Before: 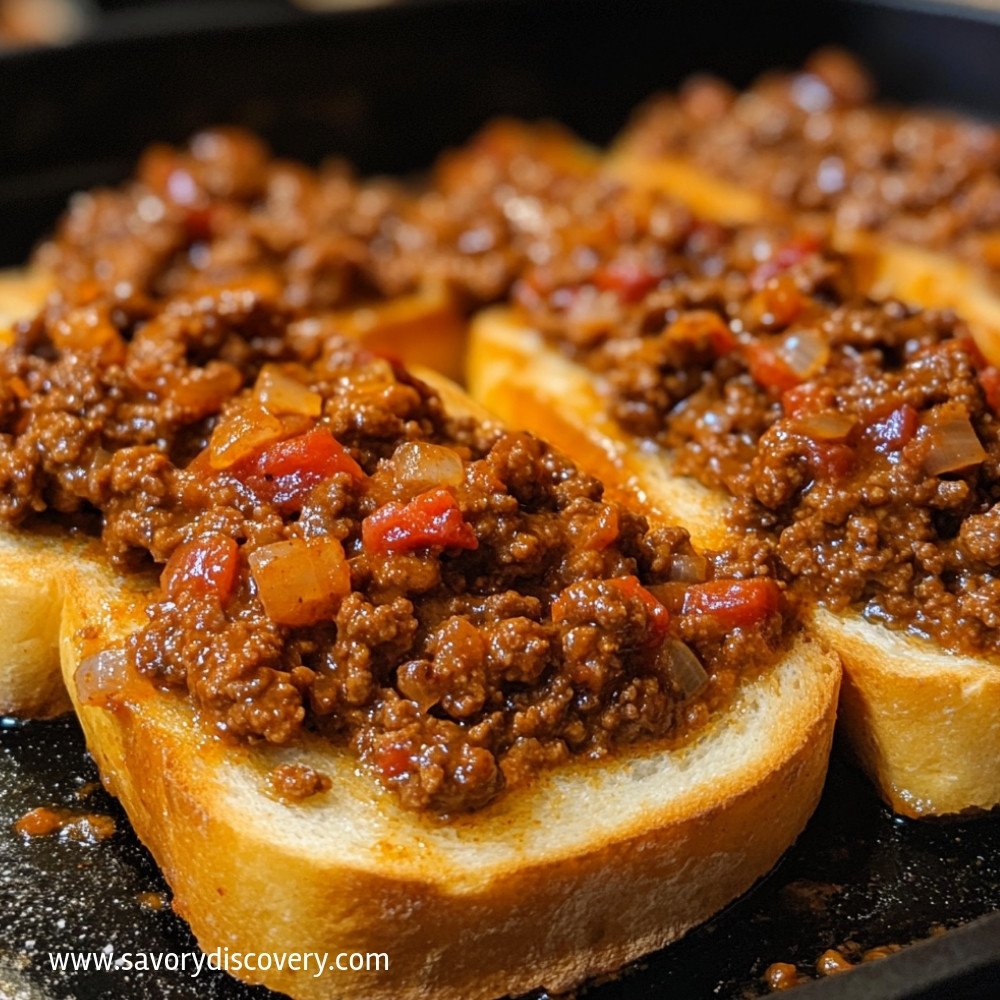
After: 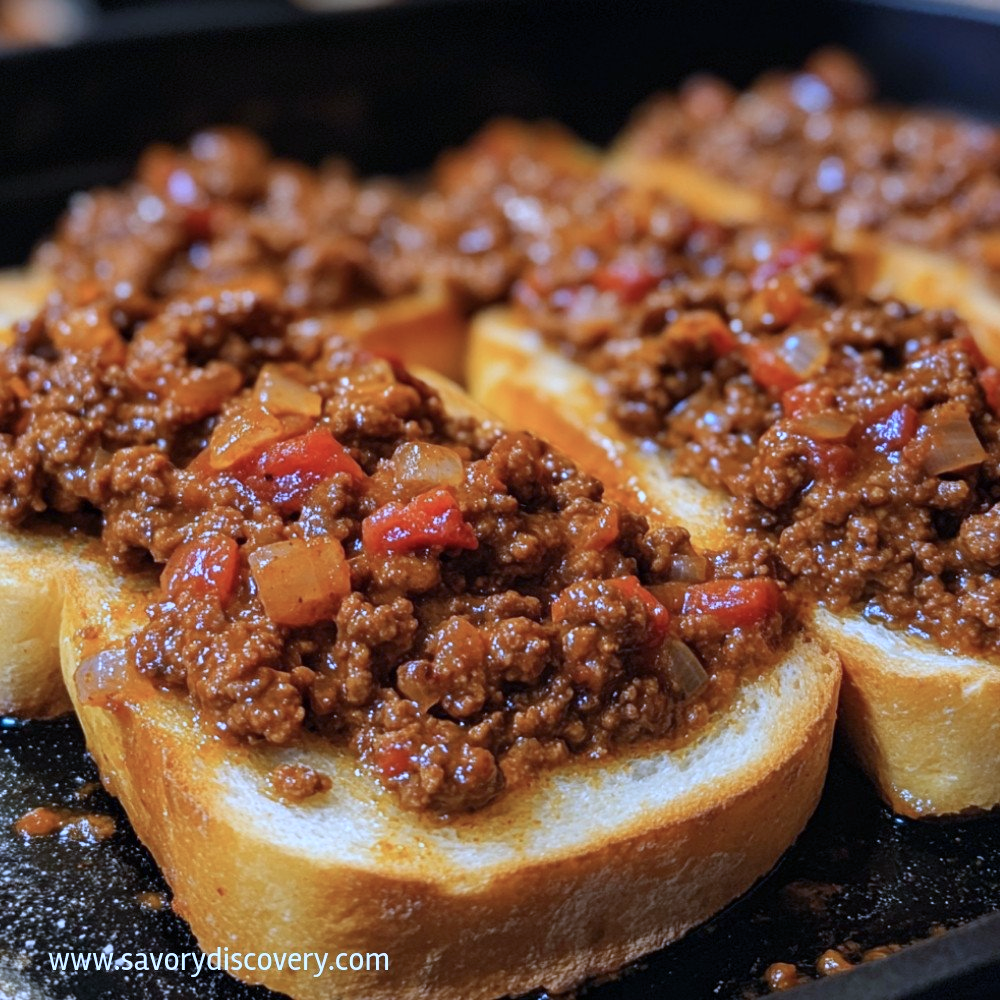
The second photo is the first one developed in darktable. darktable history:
exposure: exposure -0.07 EV, compensate highlight preservation false
color calibration: illuminant as shot in camera, adaptation linear Bradford (ICC v4), x 0.405, y 0.406, temperature 3528.07 K
